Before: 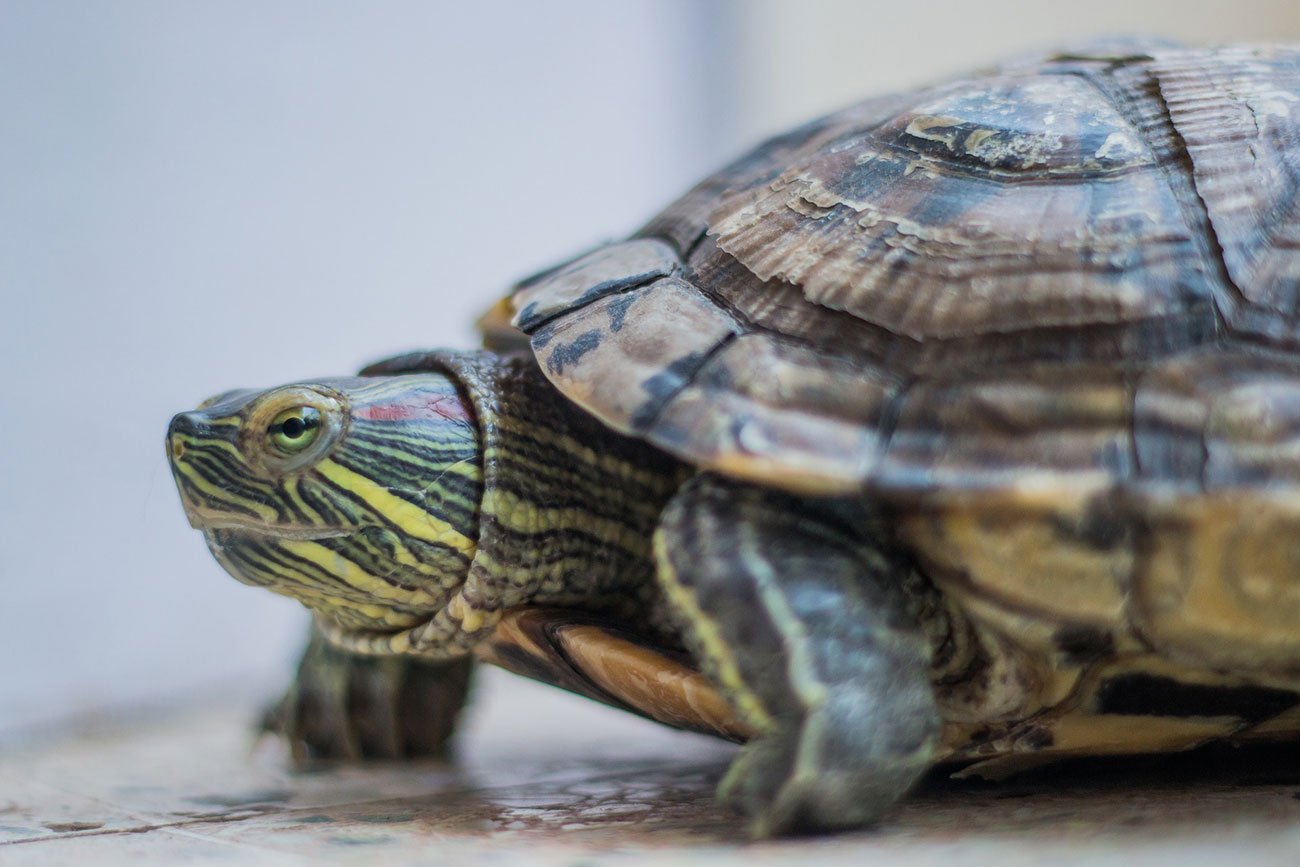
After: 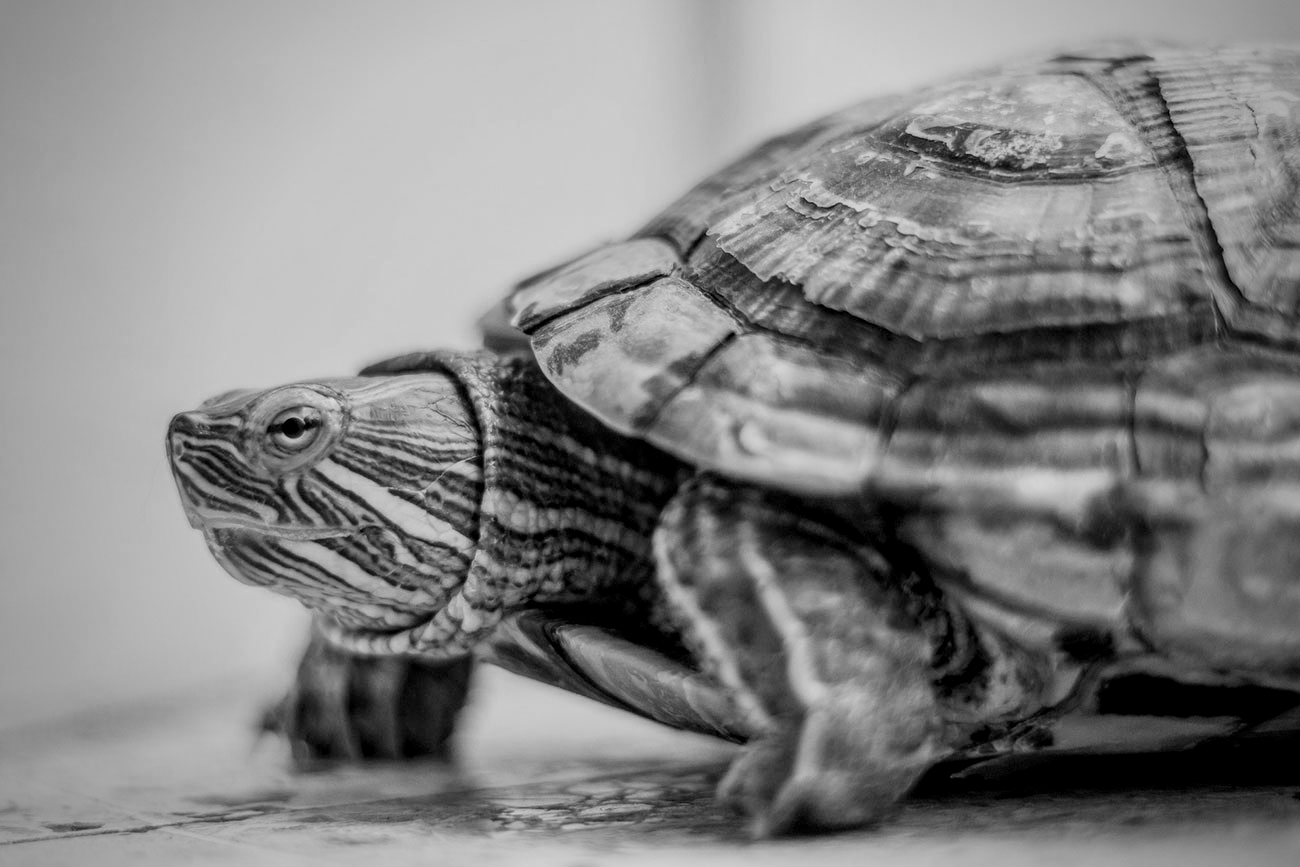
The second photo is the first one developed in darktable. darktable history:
filmic rgb: black relative exposure -7.65 EV, white relative exposure 4.56 EV, hardness 3.61, contrast 1.05
local contrast: on, module defaults
monochrome: on, module defaults
vignetting: fall-off start 67.15%, brightness -0.442, saturation -0.691, width/height ratio 1.011, unbound false
color balance rgb: linear chroma grading › shadows 10%, linear chroma grading › highlights 10%, linear chroma grading › global chroma 15%, linear chroma grading › mid-tones 15%, perceptual saturation grading › global saturation 40%, perceptual saturation grading › highlights -25%, perceptual saturation grading › mid-tones 35%, perceptual saturation grading › shadows 35%, perceptual brilliance grading › global brilliance 11.29%, global vibrance 11.29%
